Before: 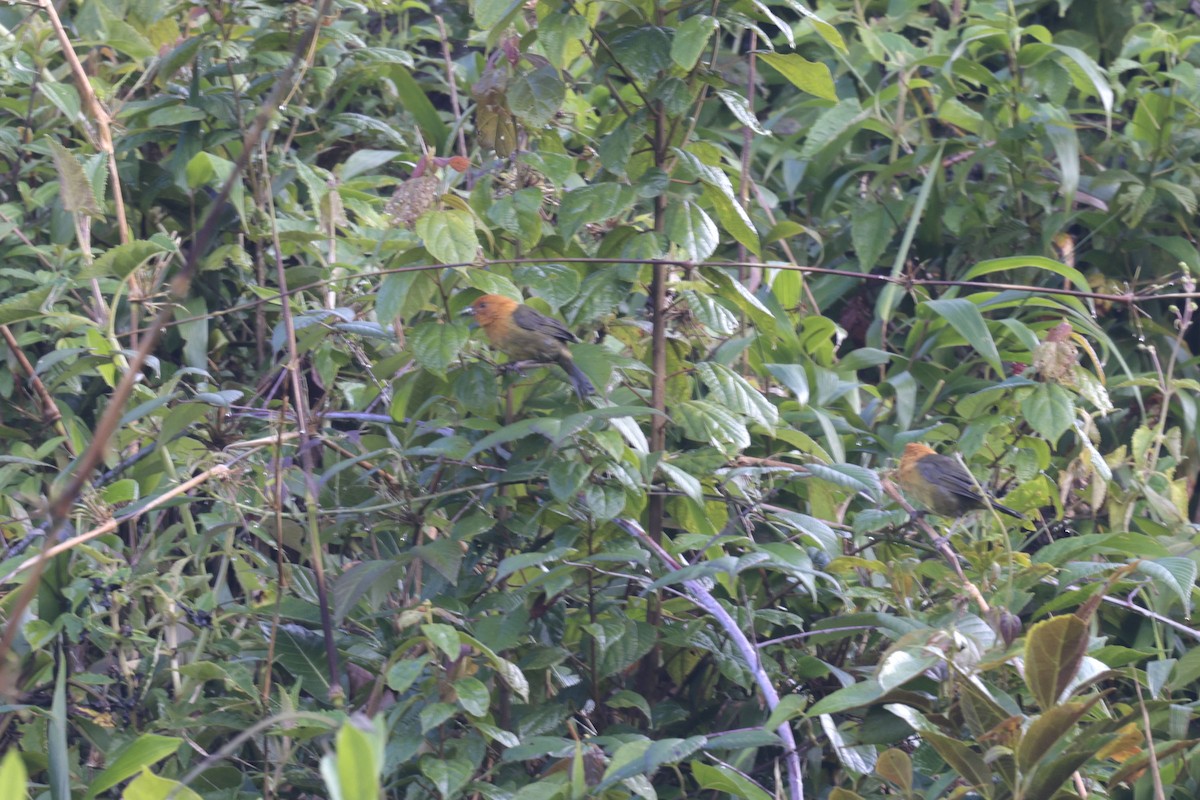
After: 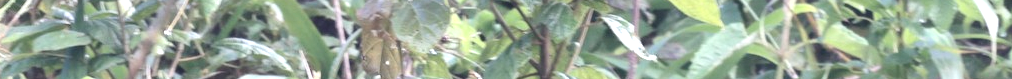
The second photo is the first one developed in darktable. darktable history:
contrast brightness saturation: contrast 0.1, saturation -0.36
crop and rotate: left 9.644%, top 9.491%, right 6.021%, bottom 80.509%
exposure: black level correction 0, exposure 1 EV, compensate exposure bias true, compensate highlight preservation false
